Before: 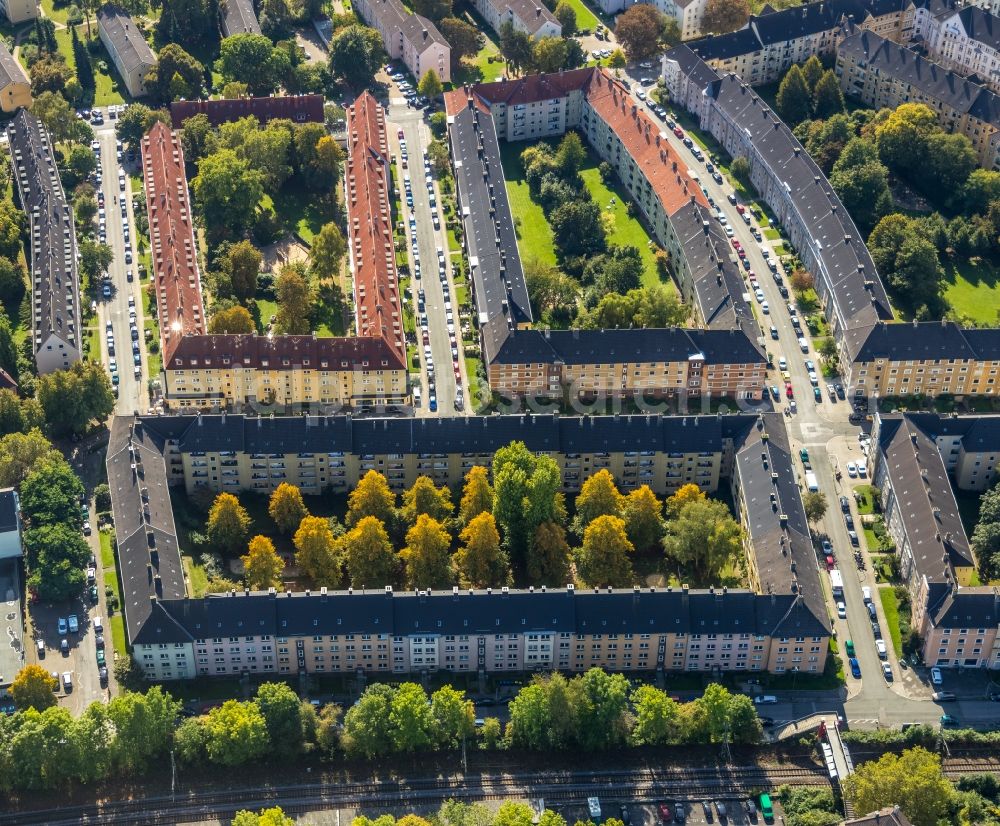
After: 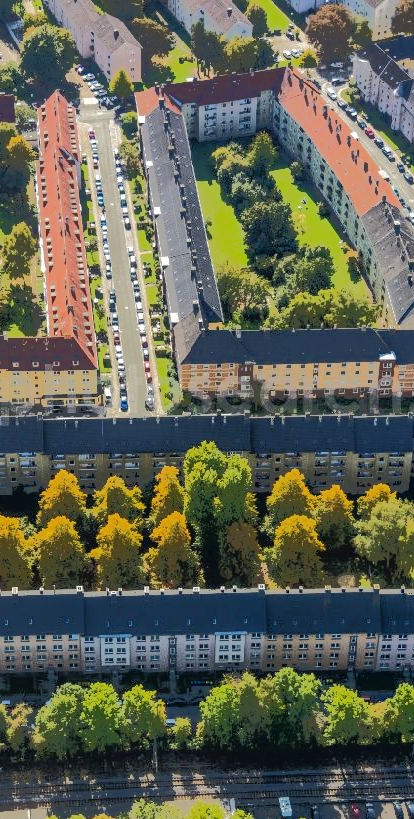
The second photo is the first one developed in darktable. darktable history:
crop: left 30.932%, right 27.068%
tone equalizer: -7 EV -0.66 EV, -6 EV 0.979 EV, -5 EV -0.425 EV, -4 EV 0.409 EV, -3 EV 0.437 EV, -2 EV 0.138 EV, -1 EV -0.174 EV, +0 EV -0.374 EV, edges refinement/feathering 500, mask exposure compensation -1.57 EV, preserve details no
